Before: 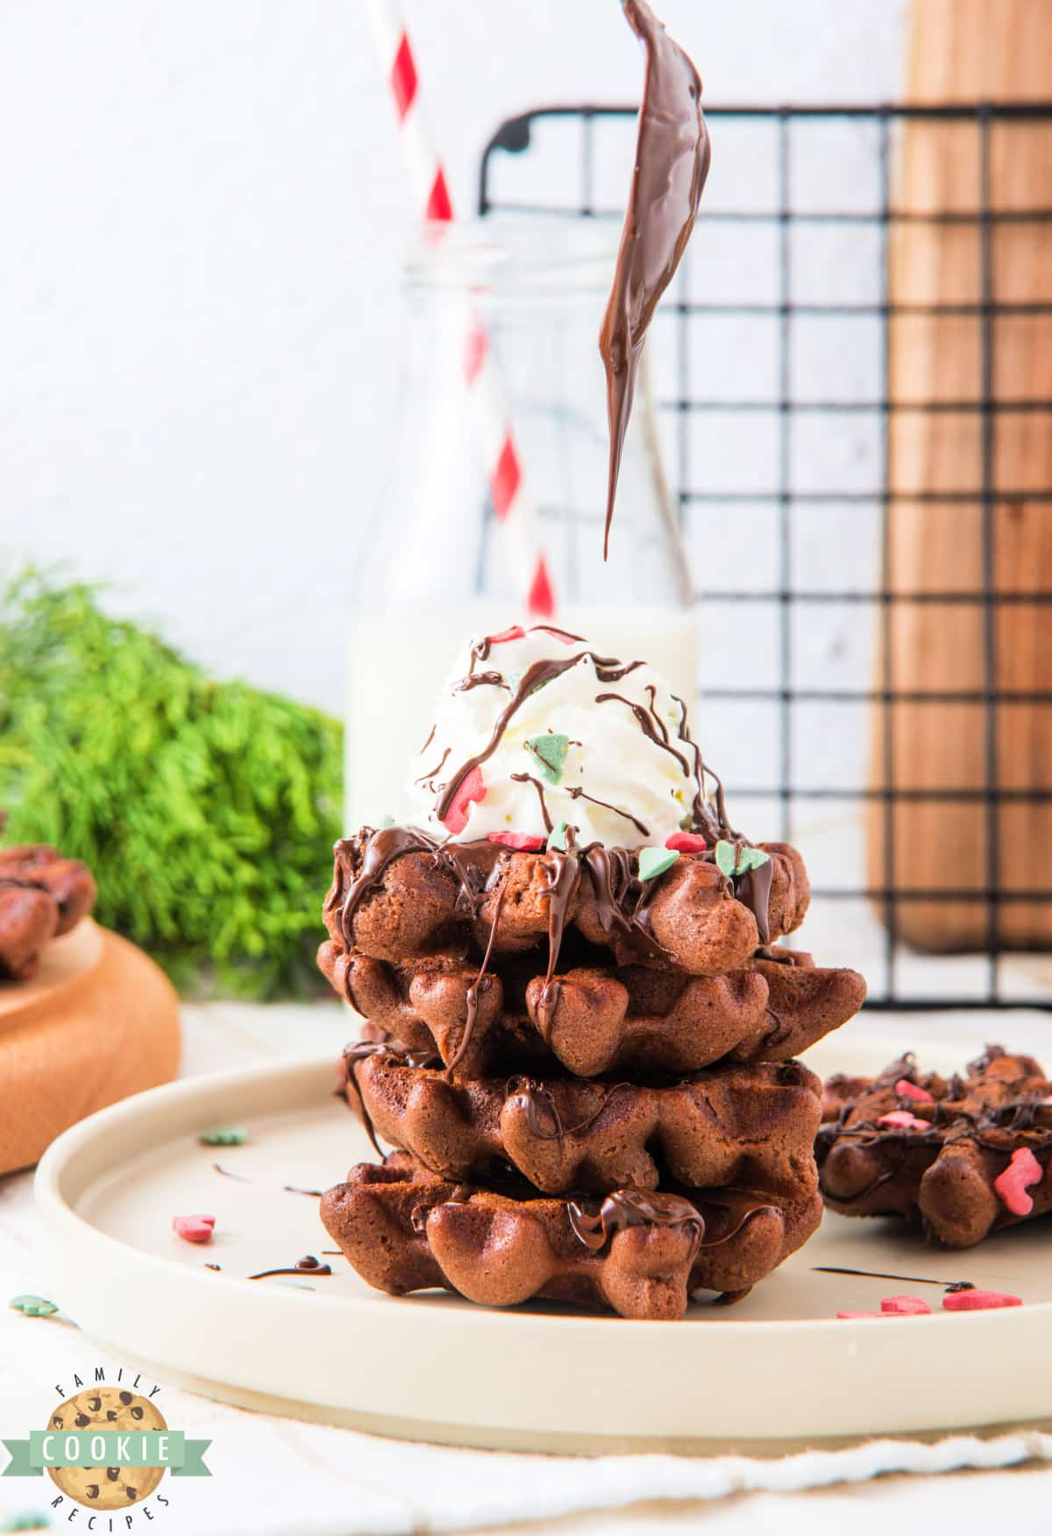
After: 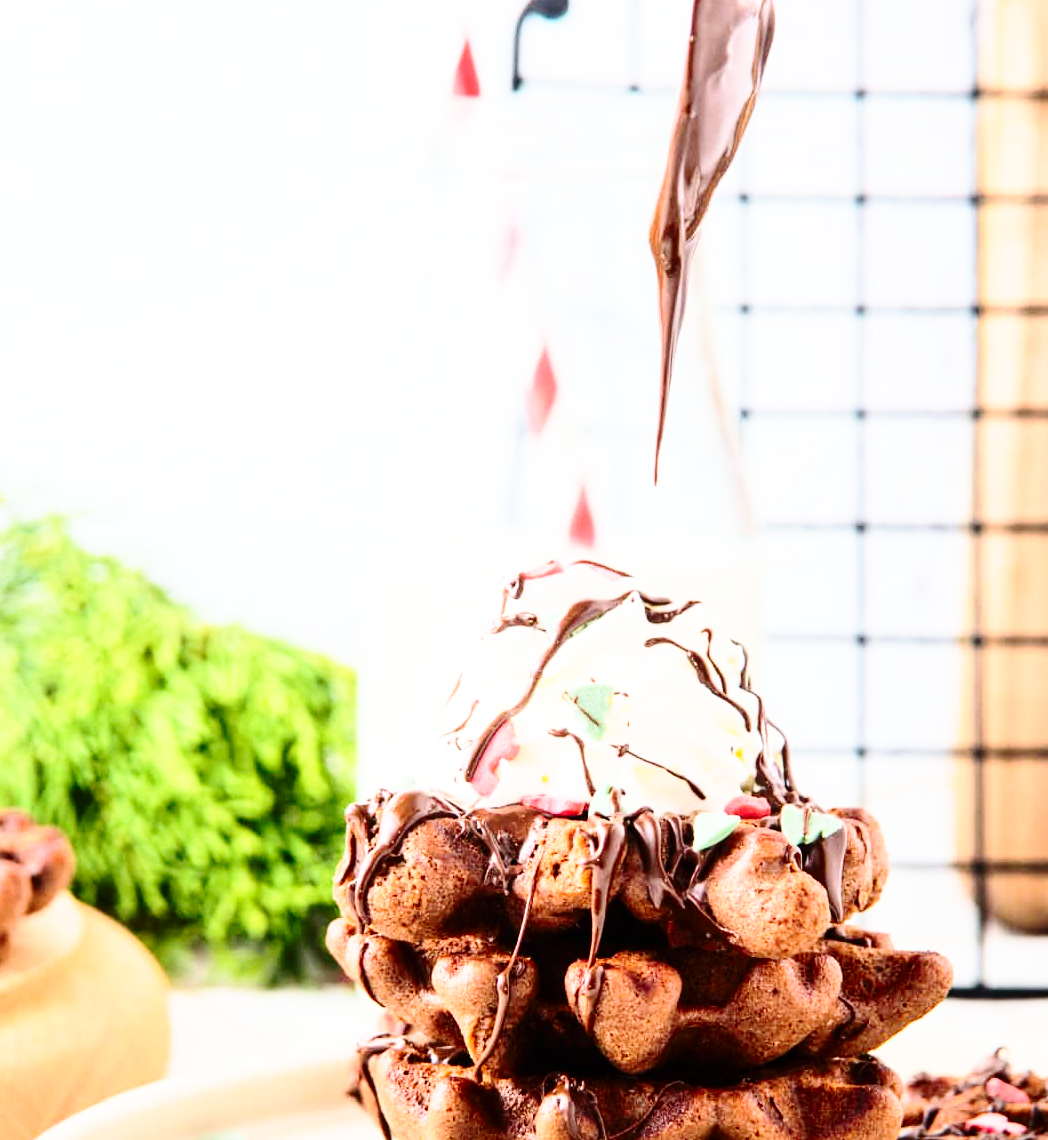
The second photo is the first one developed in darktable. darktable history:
base curve: curves: ch0 [(0, 0) (0.028, 0.03) (0.121, 0.232) (0.46, 0.748) (0.859, 0.968) (1, 1)], preserve colors none
crop: left 2.923%, top 8.815%, right 9.668%, bottom 26.097%
contrast brightness saturation: contrast 0.28
